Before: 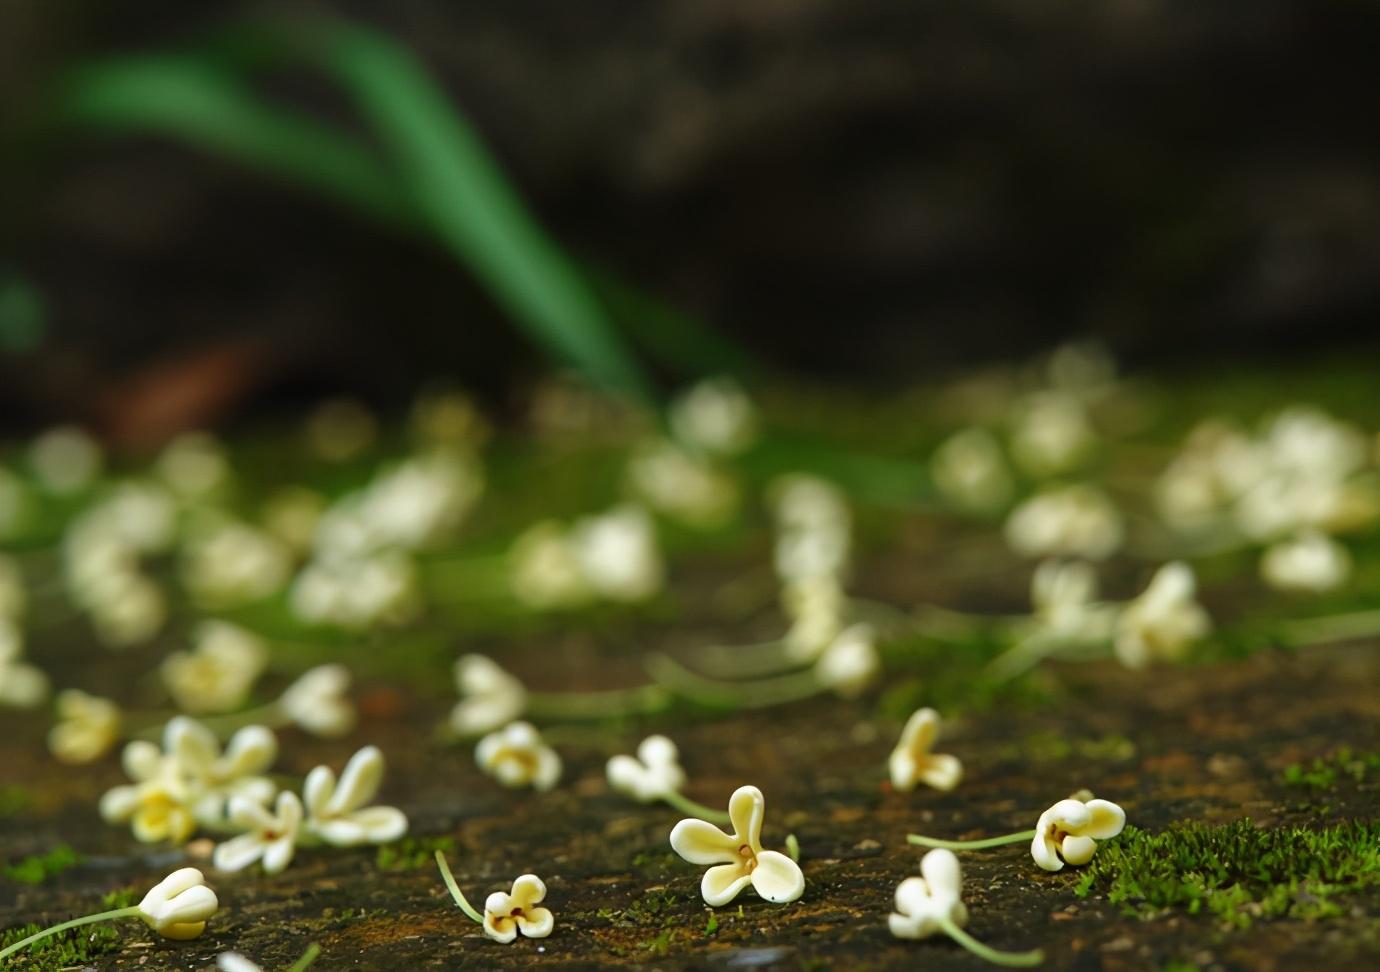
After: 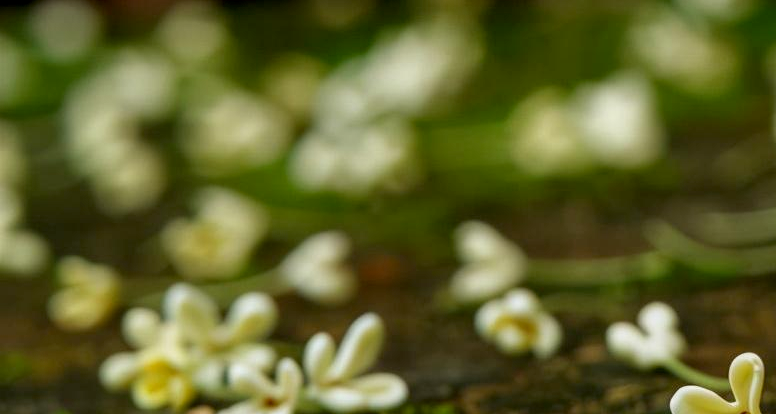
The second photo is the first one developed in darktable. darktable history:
crop: top 44.625%, right 43.709%, bottom 12.767%
local contrast: on, module defaults
exposure: black level correction 0.006, exposure -0.224 EV, compensate highlight preservation false
